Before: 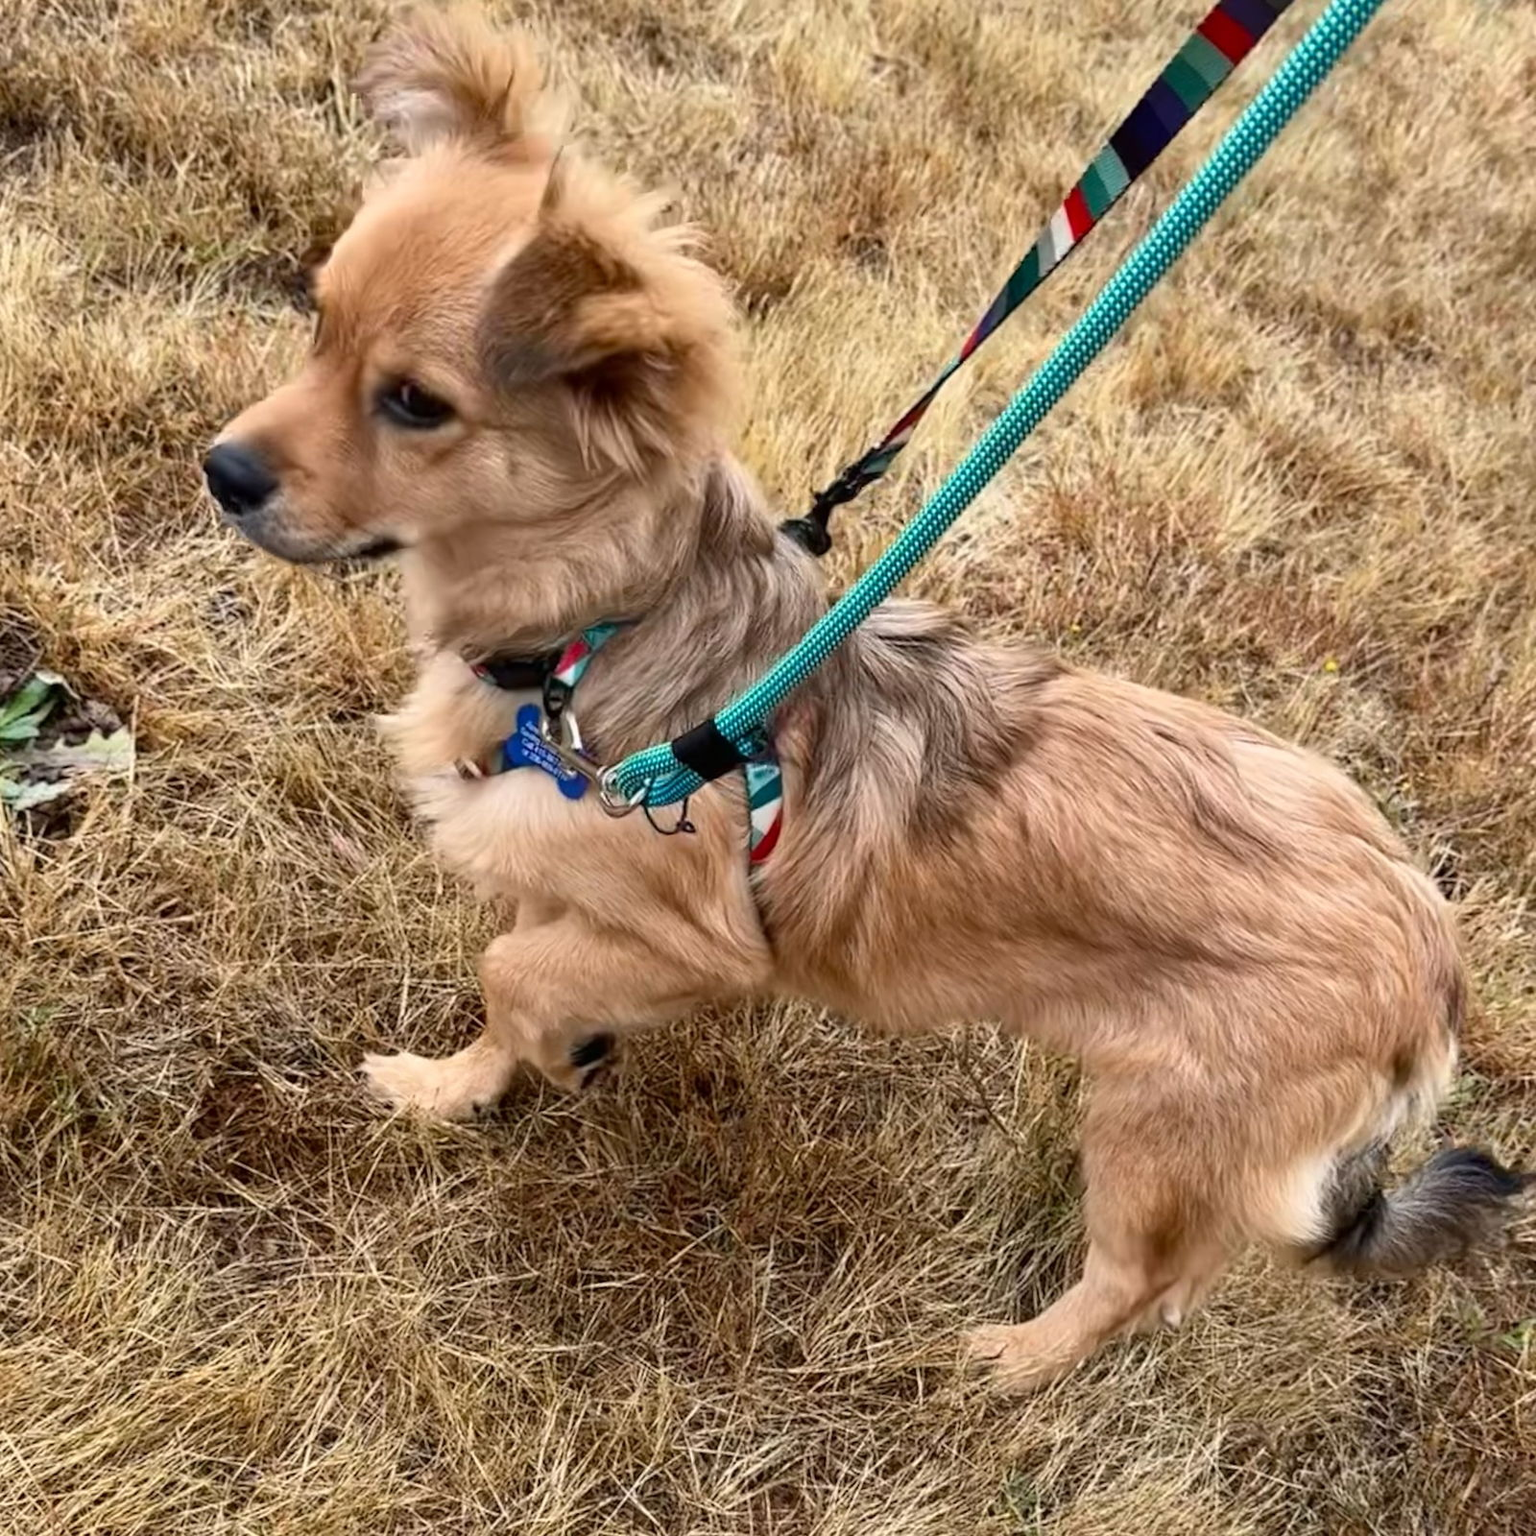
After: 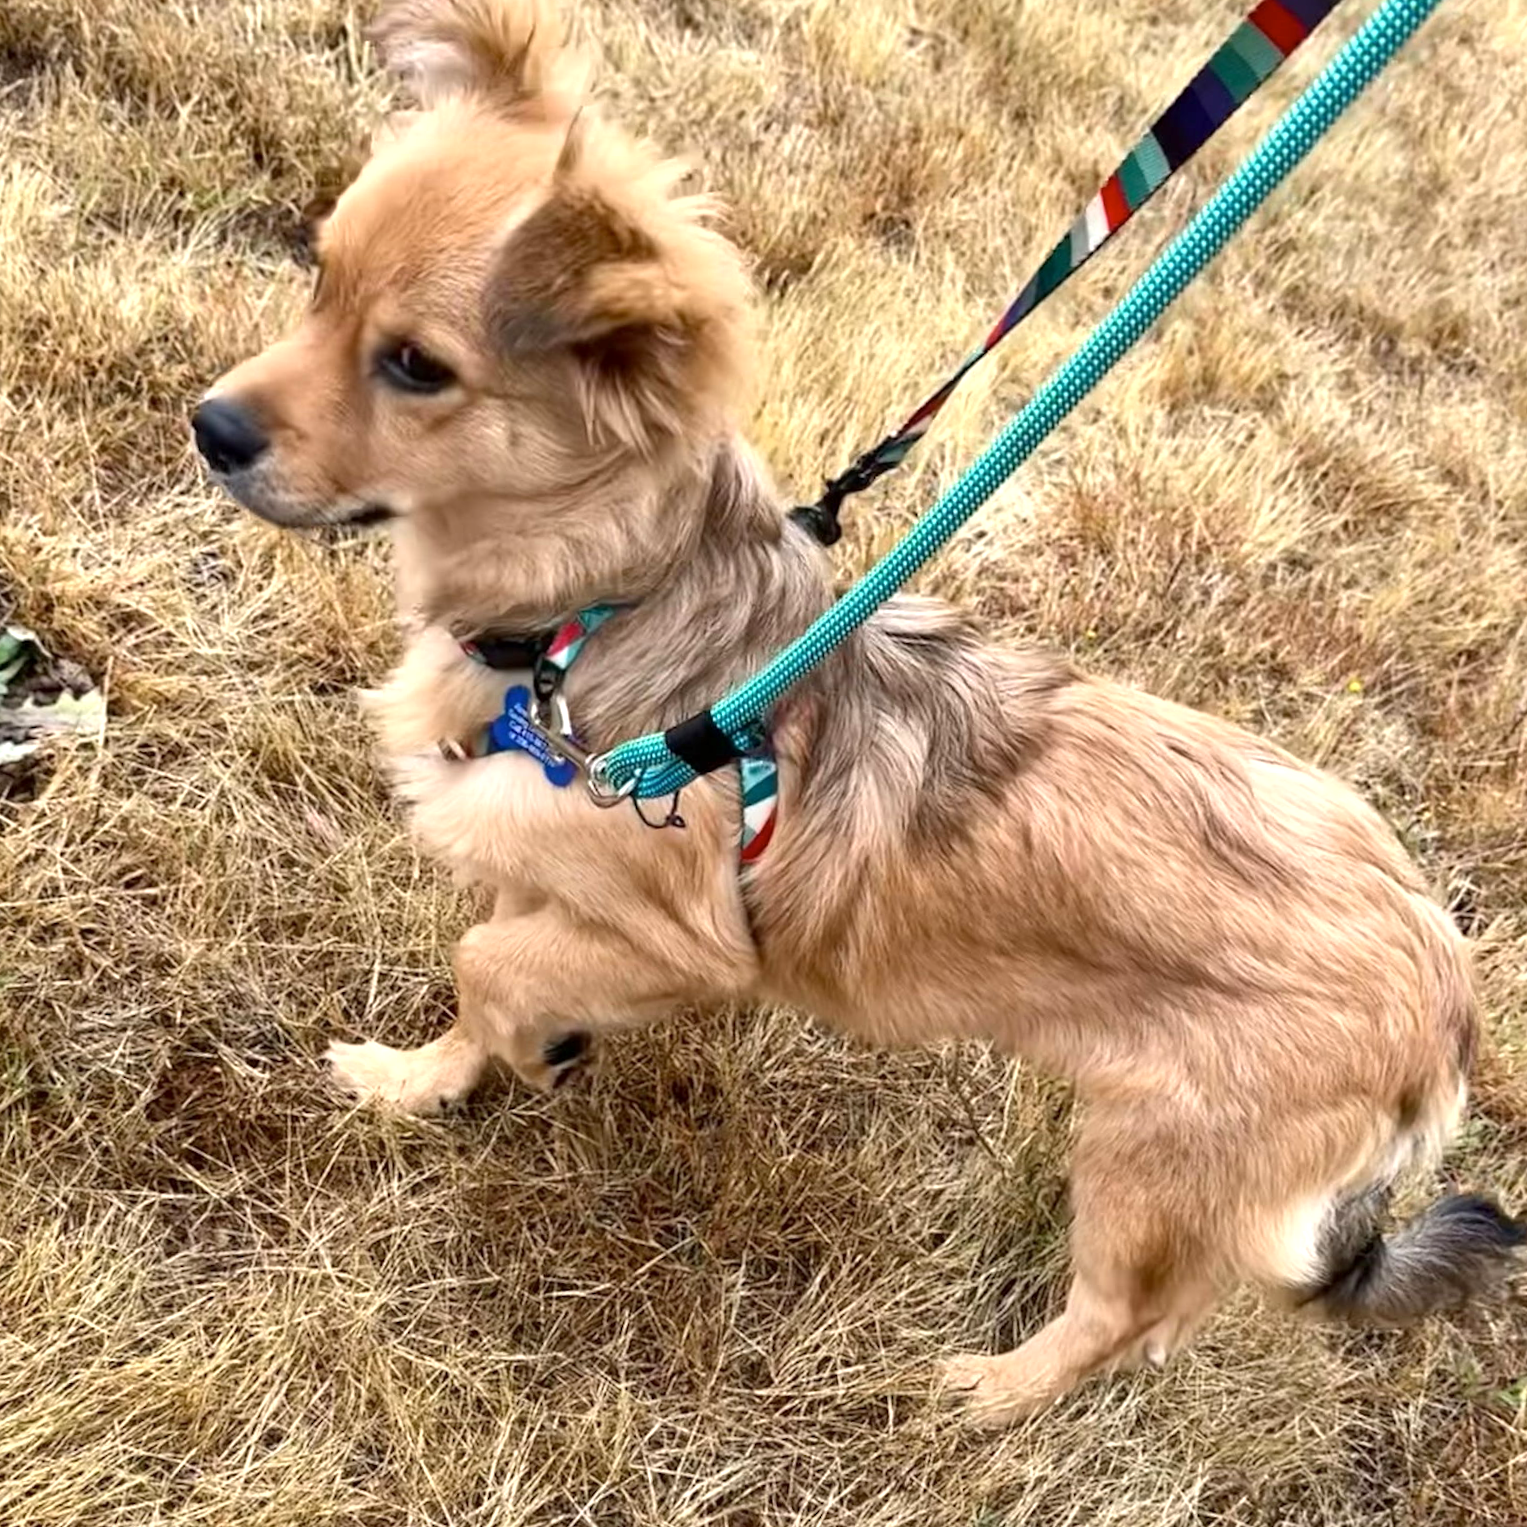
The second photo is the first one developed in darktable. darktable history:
color zones: curves: ch1 [(0.24, 0.629) (0.75, 0.5)]; ch2 [(0.255, 0.454) (0.745, 0.491)], mix -123.05%
exposure: black level correction 0.001, exposure 0.5 EV, compensate highlight preservation false
crop and rotate: angle -2.79°
